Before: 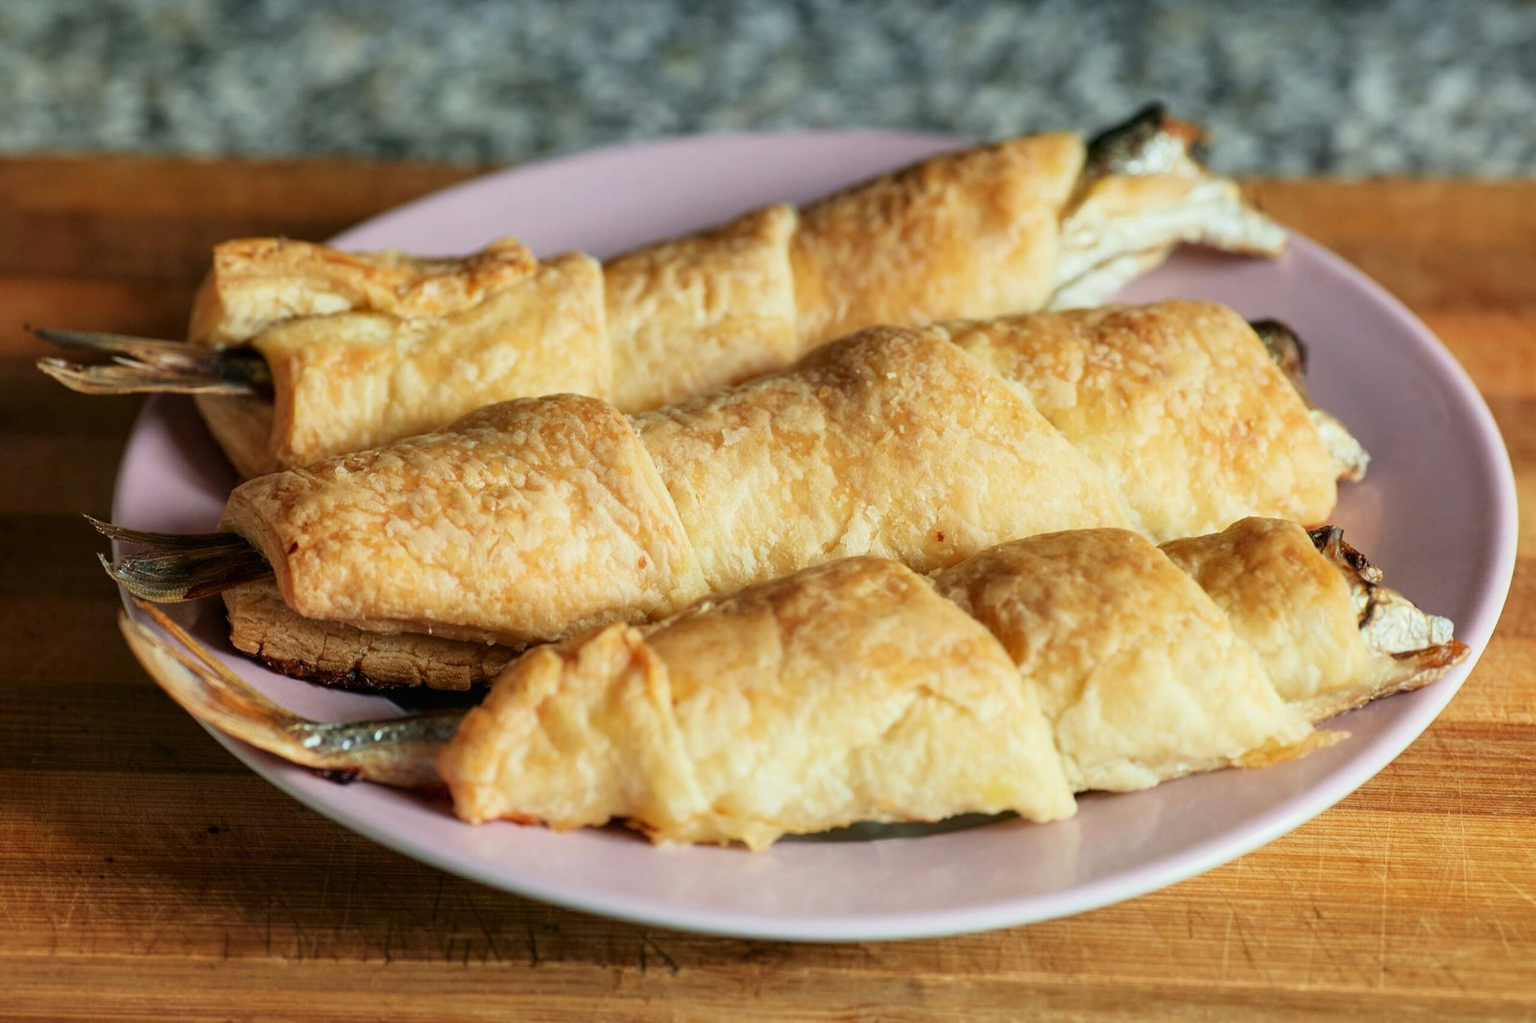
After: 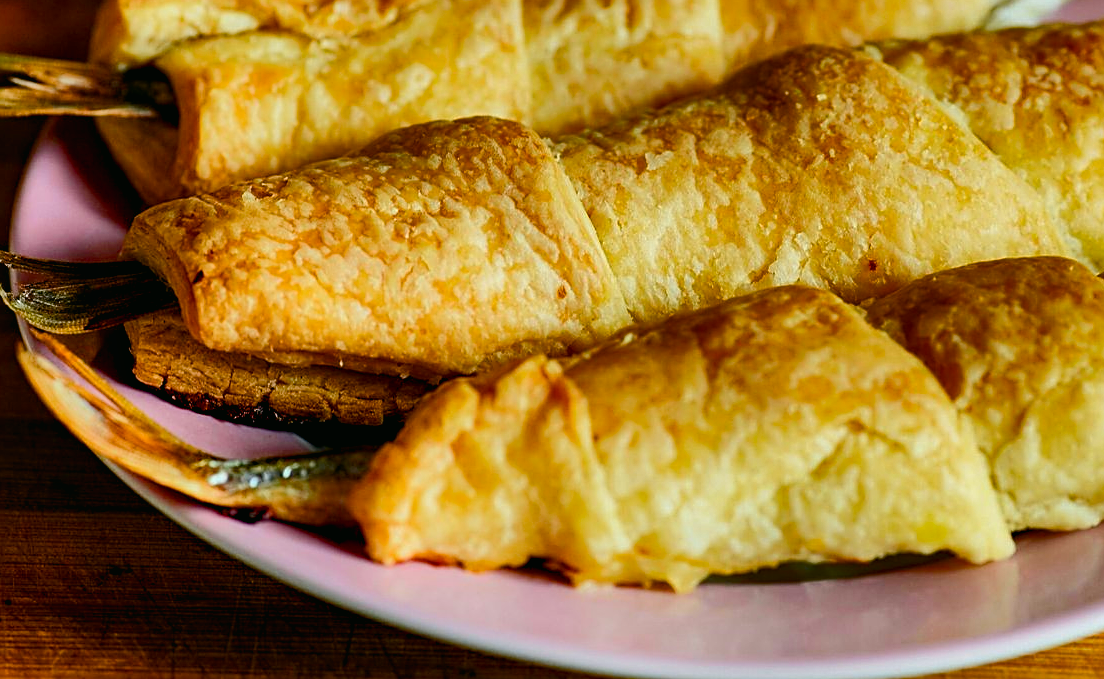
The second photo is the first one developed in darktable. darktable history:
haze removal: on, module defaults
color balance rgb: global offset › luminance -0.494%, perceptual saturation grading › global saturation 34.767%, perceptual saturation grading › highlights -29.987%, perceptual saturation grading › shadows 35.732%, global vibrance 20%
contrast brightness saturation: contrast 0.028, brightness -0.033
shadows and highlights: radius 106.24, shadows 41.29, highlights -72.19, low approximation 0.01, soften with gaussian
sharpen: on, module defaults
tone curve: curves: ch0 [(0, 0.01) (0.037, 0.032) (0.131, 0.108) (0.275, 0.256) (0.483, 0.512) (0.61, 0.665) (0.696, 0.742) (0.792, 0.819) (0.911, 0.925) (0.997, 0.995)]; ch1 [(0, 0) (0.301, 0.3) (0.423, 0.421) (0.492, 0.488) (0.507, 0.503) (0.53, 0.532) (0.573, 0.586) (0.683, 0.702) (0.746, 0.77) (1, 1)]; ch2 [(0, 0) (0.246, 0.233) (0.36, 0.352) (0.415, 0.415) (0.485, 0.487) (0.502, 0.504) (0.525, 0.518) (0.539, 0.539) (0.587, 0.594) (0.636, 0.652) (0.711, 0.729) (0.845, 0.855) (0.998, 0.977)], color space Lab, independent channels, preserve colors none
crop: left 6.742%, top 27.646%, right 24.201%, bottom 8.591%
